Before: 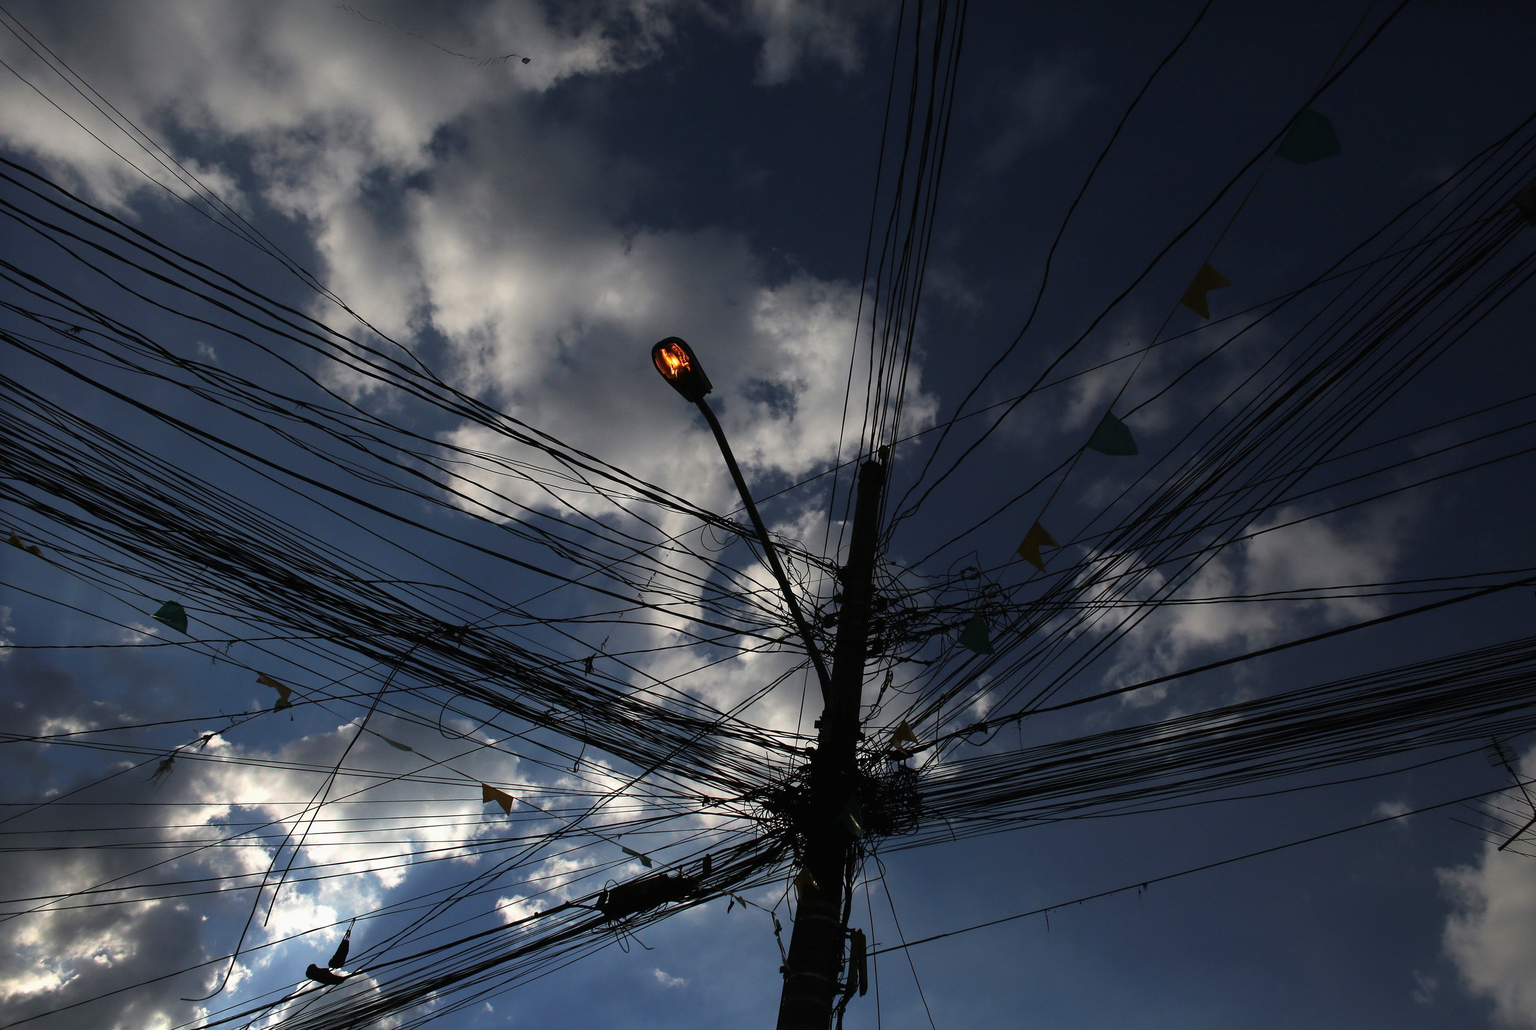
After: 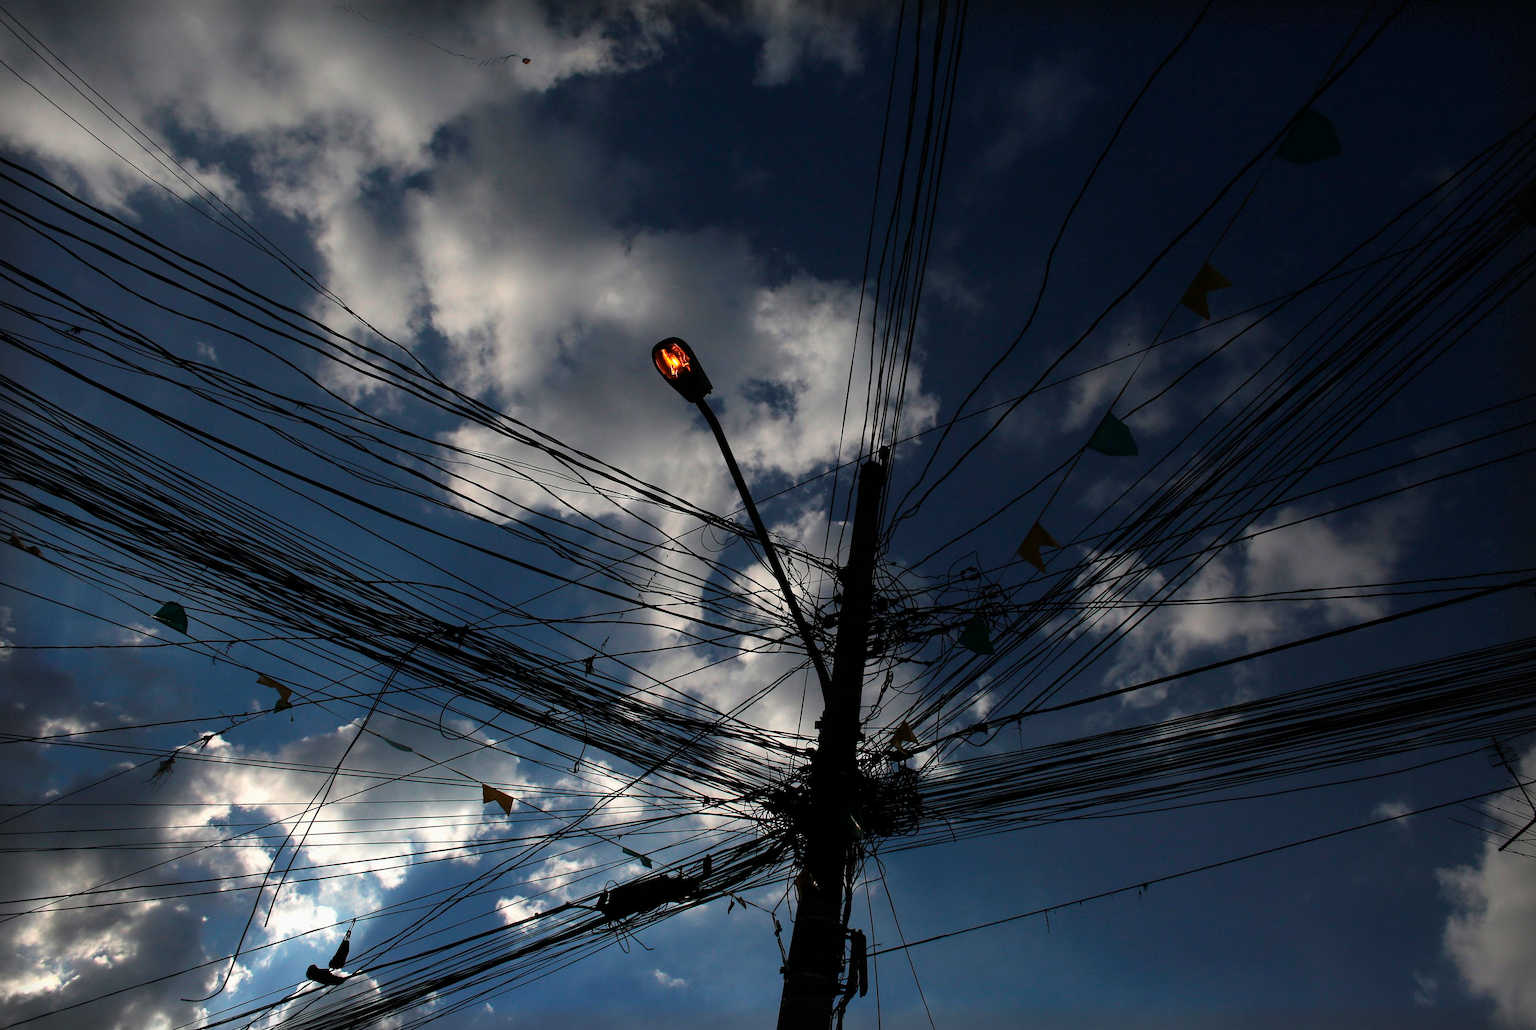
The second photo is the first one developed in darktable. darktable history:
vignetting: fall-off start 93.44%, fall-off radius 5.72%, brightness -0.194, saturation -0.3, automatic ratio true, width/height ratio 1.332, shape 0.046, dithering 8-bit output, unbound false
